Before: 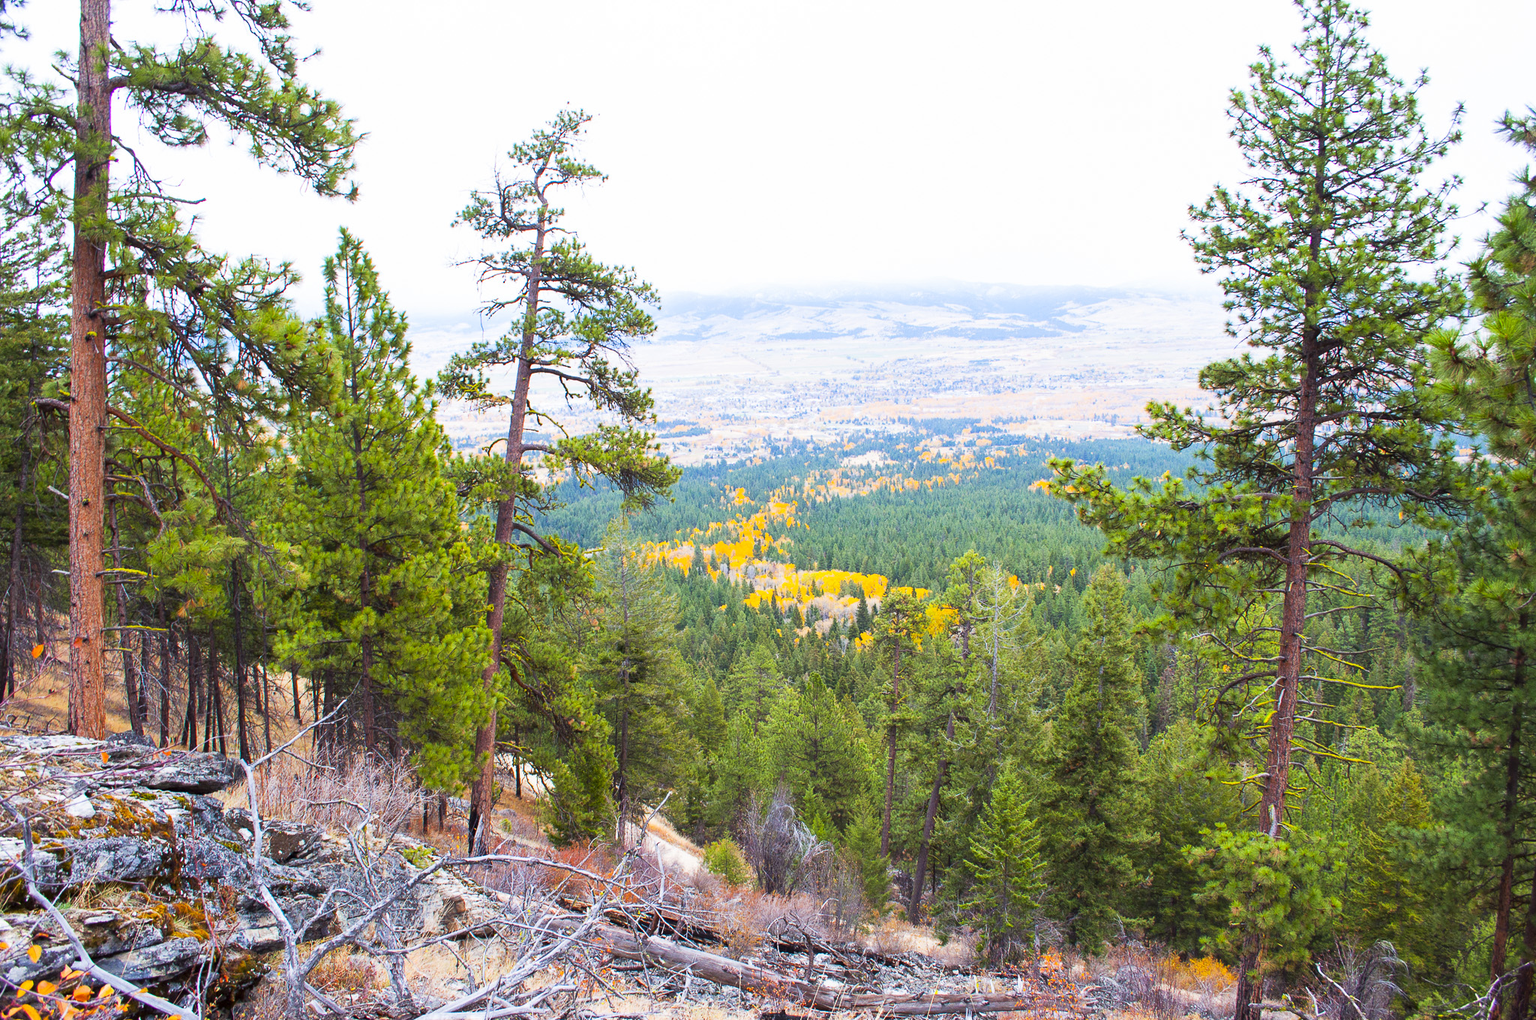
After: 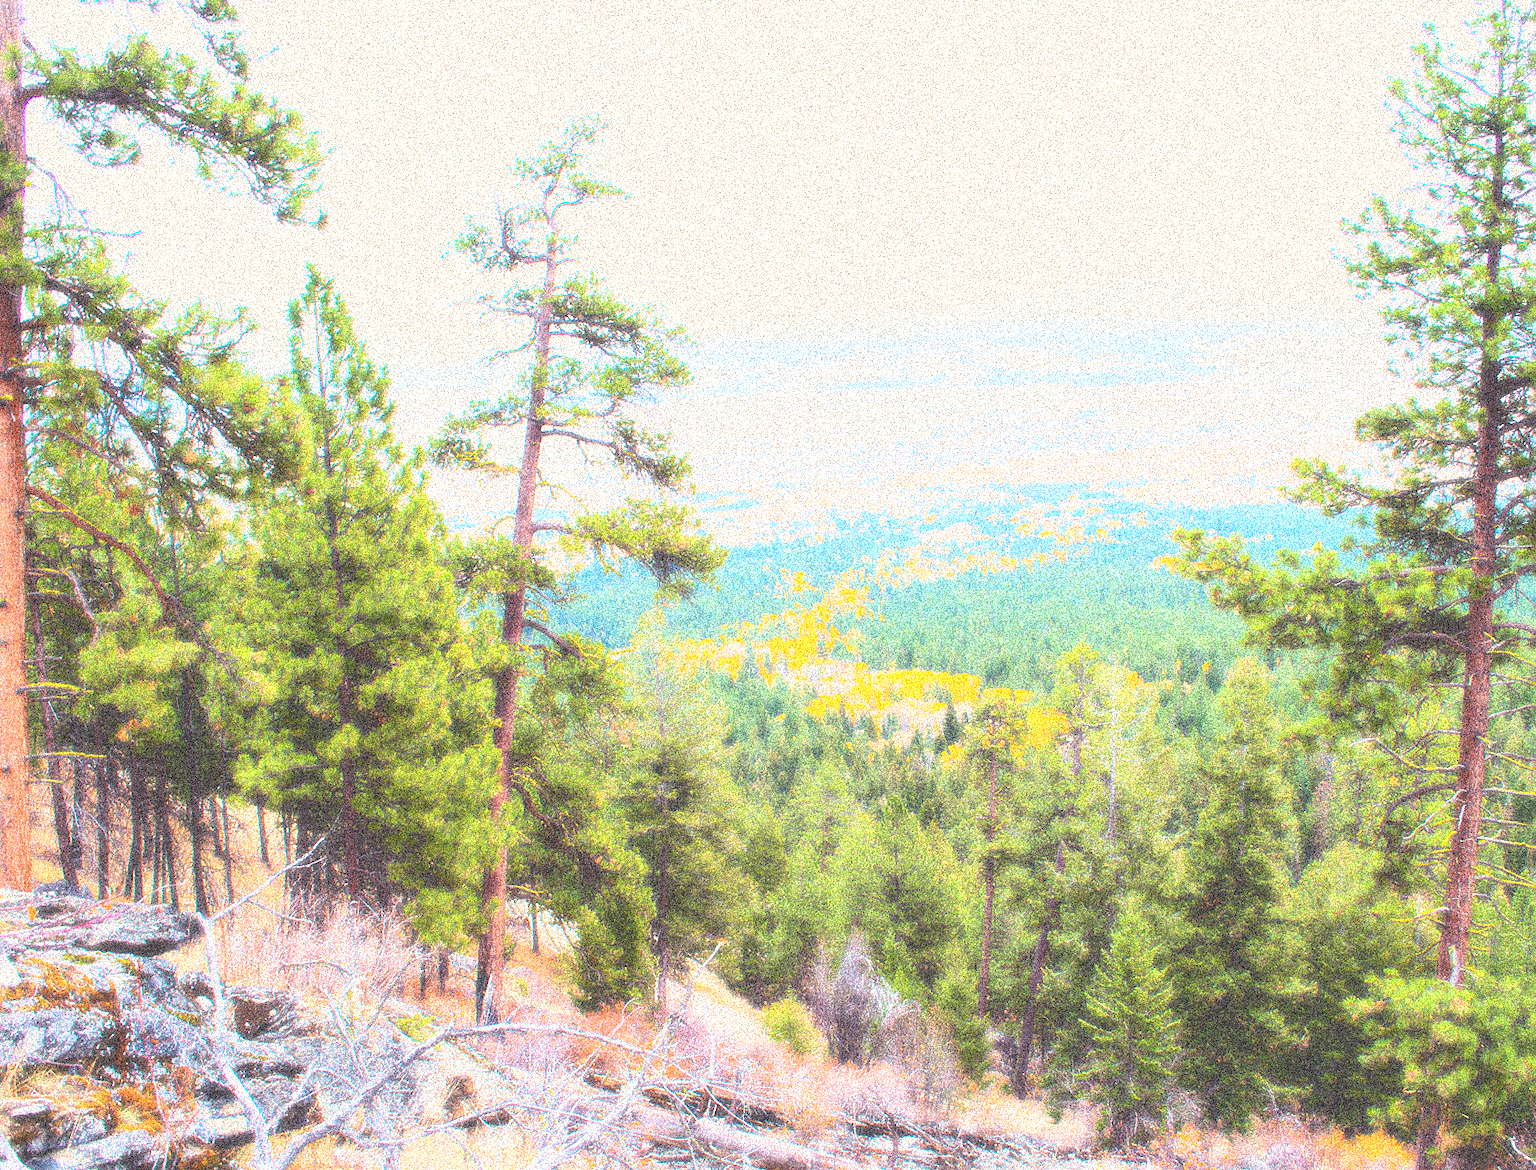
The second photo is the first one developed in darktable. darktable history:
crop and rotate: angle 1°, left 4.281%, top 0.642%, right 11.383%, bottom 2.486%
color balance rgb: shadows lift › chroma 3%, shadows lift › hue 280.8°, power › hue 330°, highlights gain › chroma 3%, highlights gain › hue 75.6°, global offset › luminance 0.7%, perceptual saturation grading › global saturation 20%, perceptual saturation grading › highlights -25%, perceptual saturation grading › shadows 50%, global vibrance 20.33%
bloom: size 0%, threshold 54.82%, strength 8.31%
grain: coarseness 3.75 ISO, strength 100%, mid-tones bias 0%
exposure: black level correction -0.062, exposure -0.05 EV, compensate highlight preservation false
sharpen: amount 0.6
